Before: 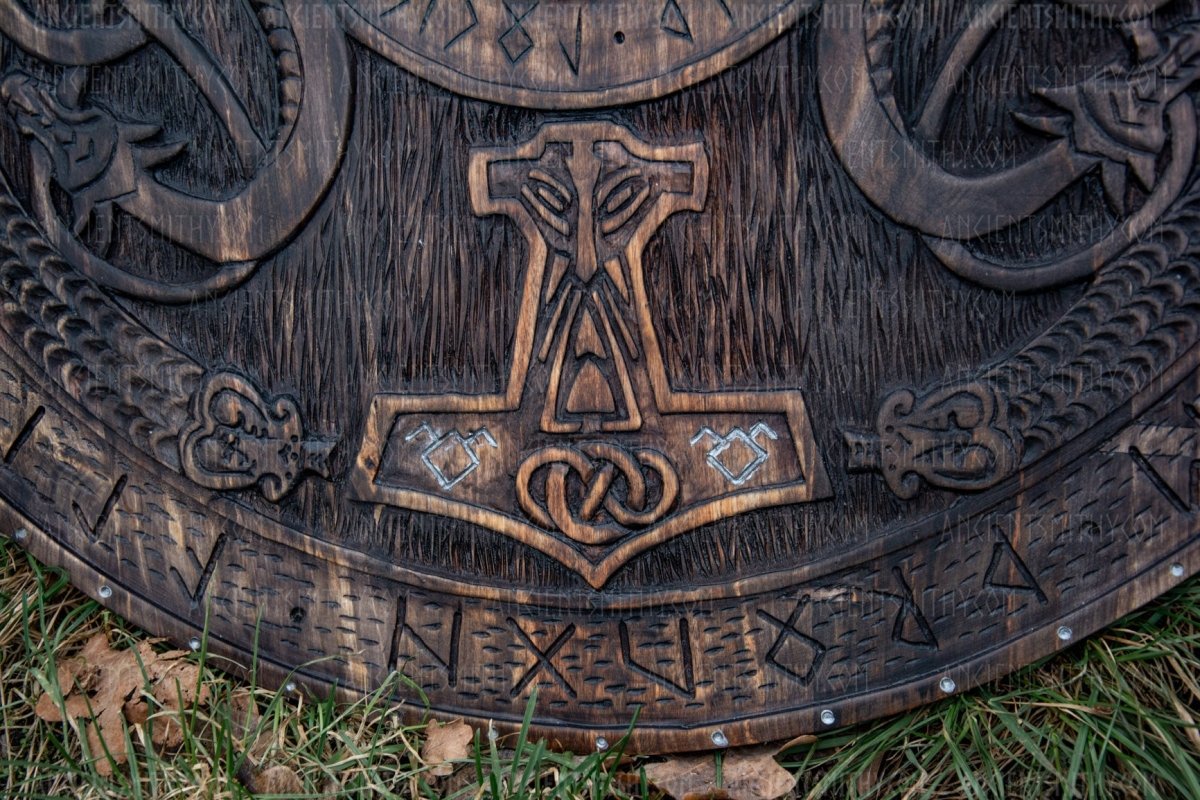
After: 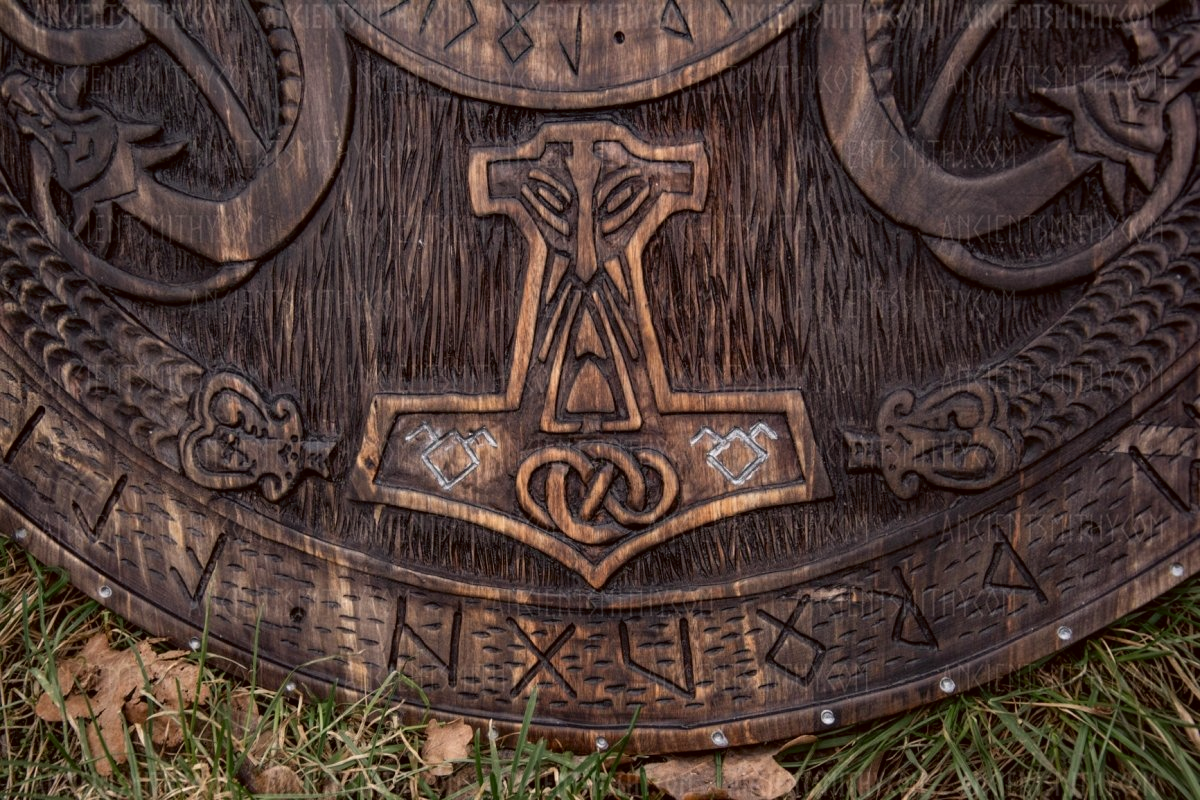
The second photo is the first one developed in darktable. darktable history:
color correction: highlights a* 6.19, highlights b* 8.43, shadows a* 5.38, shadows b* 6.98, saturation 0.88
